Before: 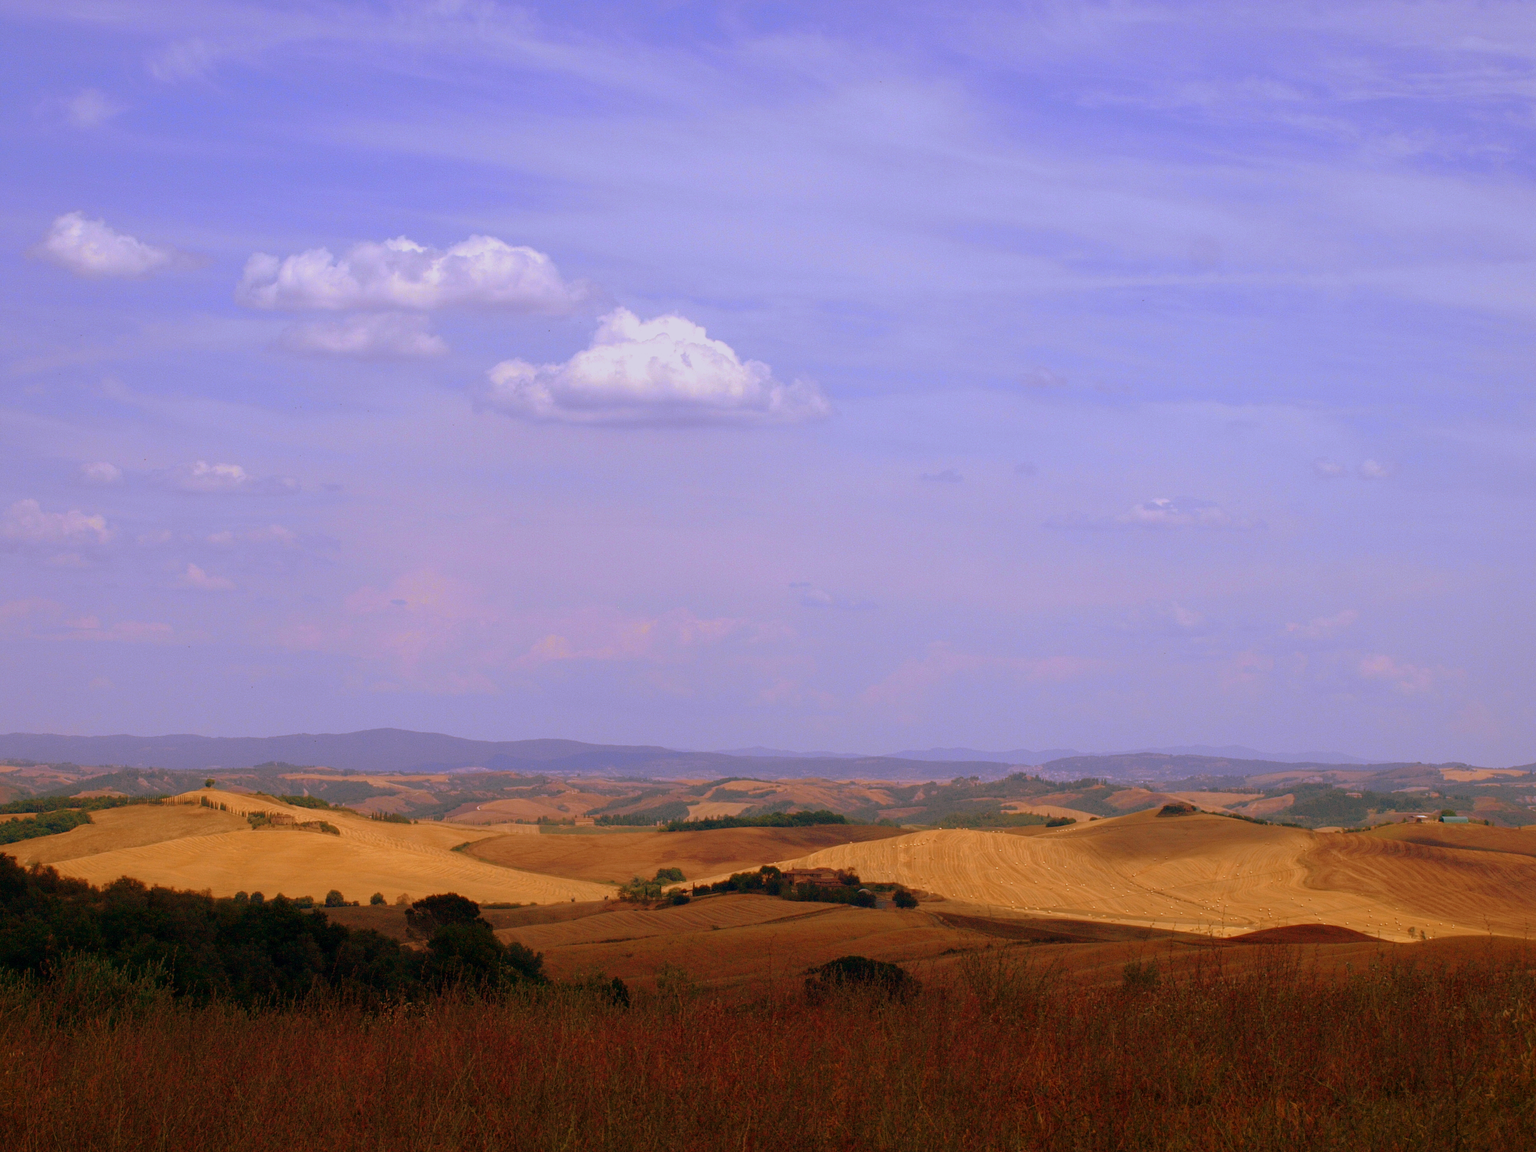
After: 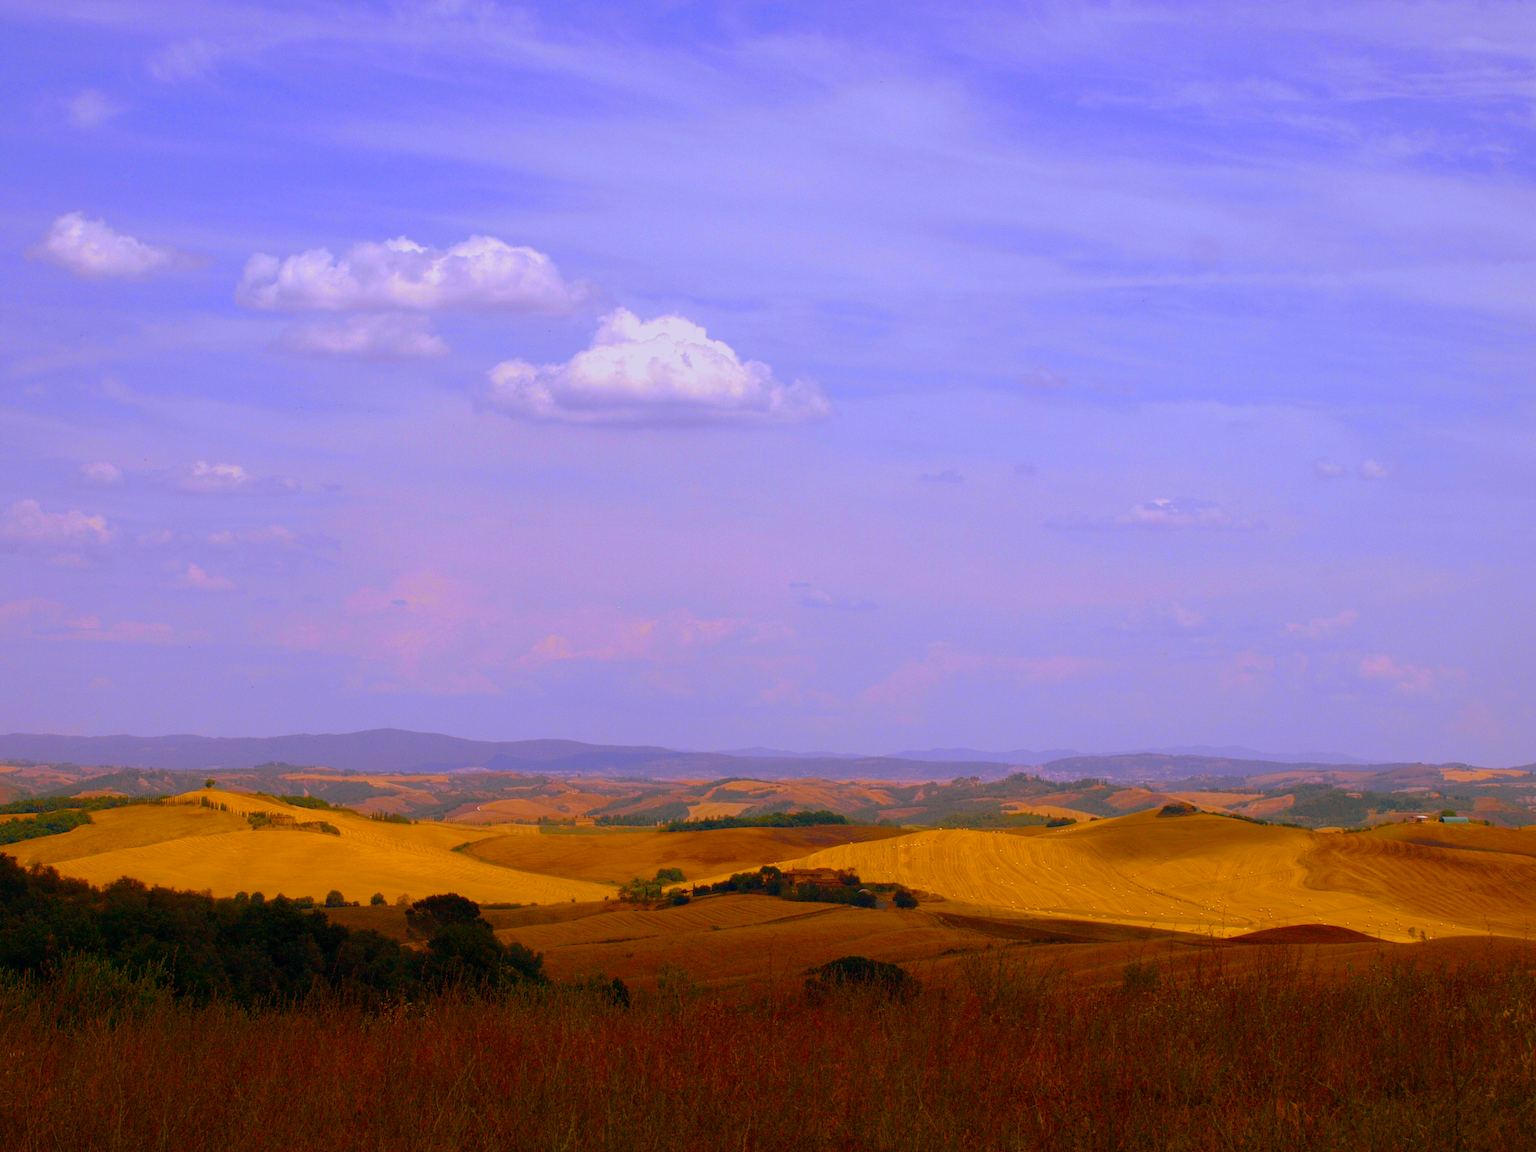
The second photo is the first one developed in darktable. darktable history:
color balance rgb: global offset › hue 172.21°, perceptual saturation grading › global saturation 39.343%, global vibrance 20%
